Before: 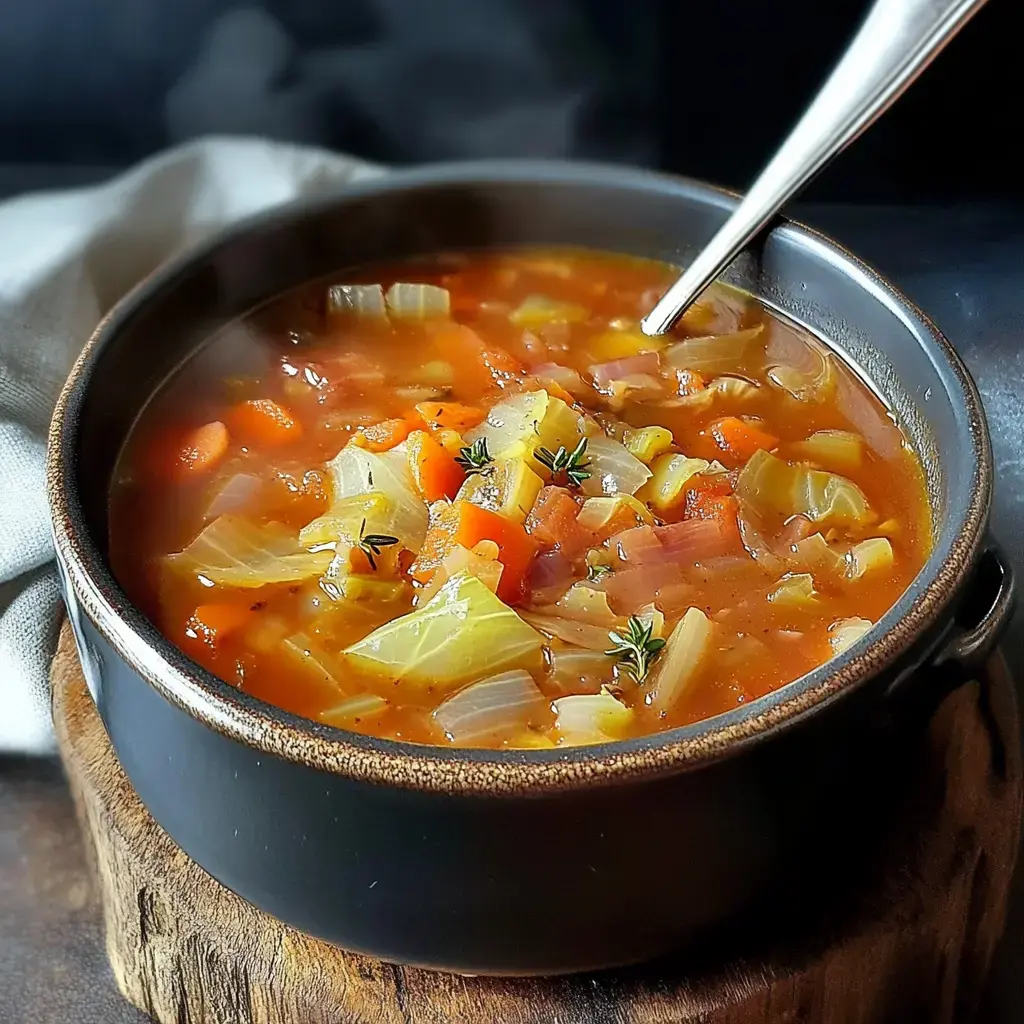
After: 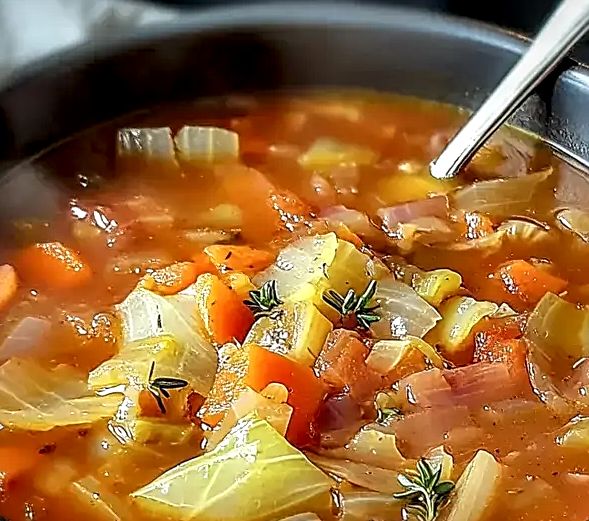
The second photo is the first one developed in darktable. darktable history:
crop: left 20.629%, top 15.369%, right 21.806%, bottom 33.675%
local contrast: highlights 23%, detail 150%
sharpen: on, module defaults
